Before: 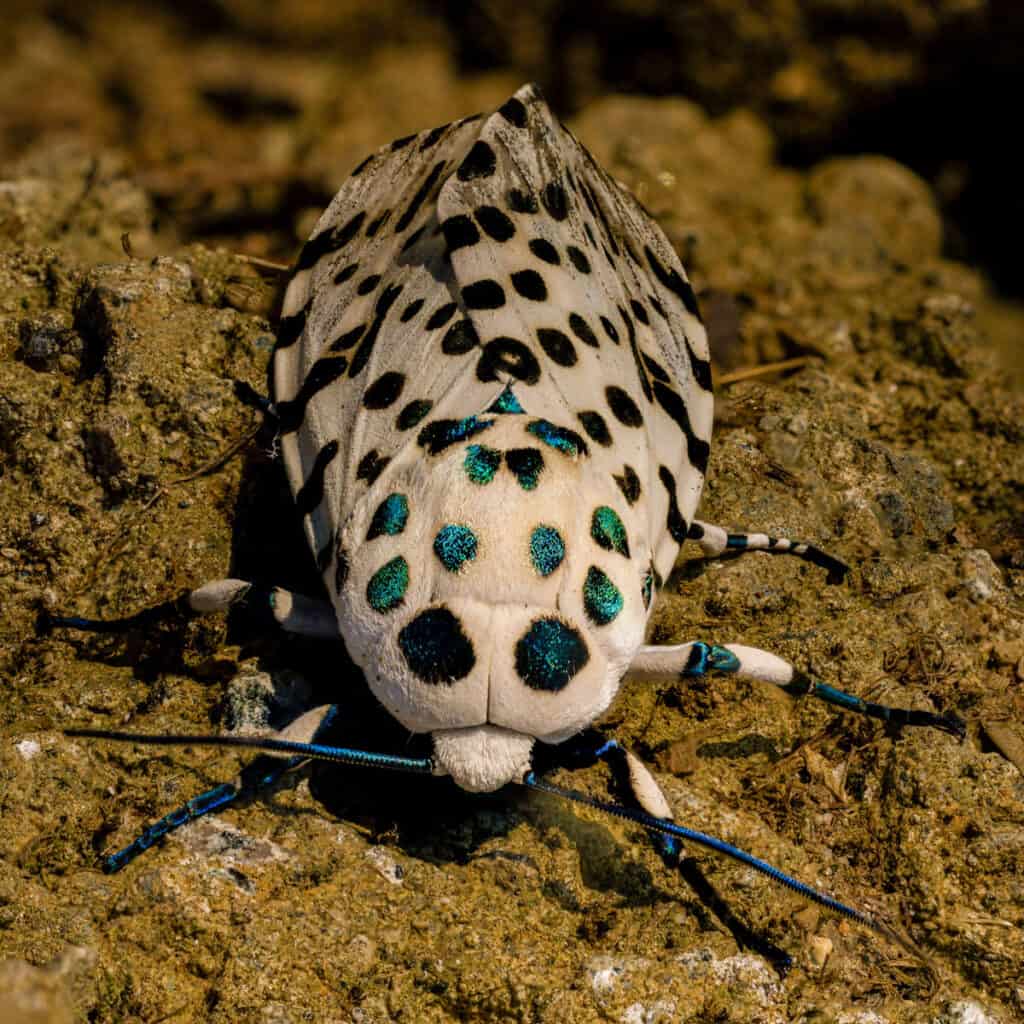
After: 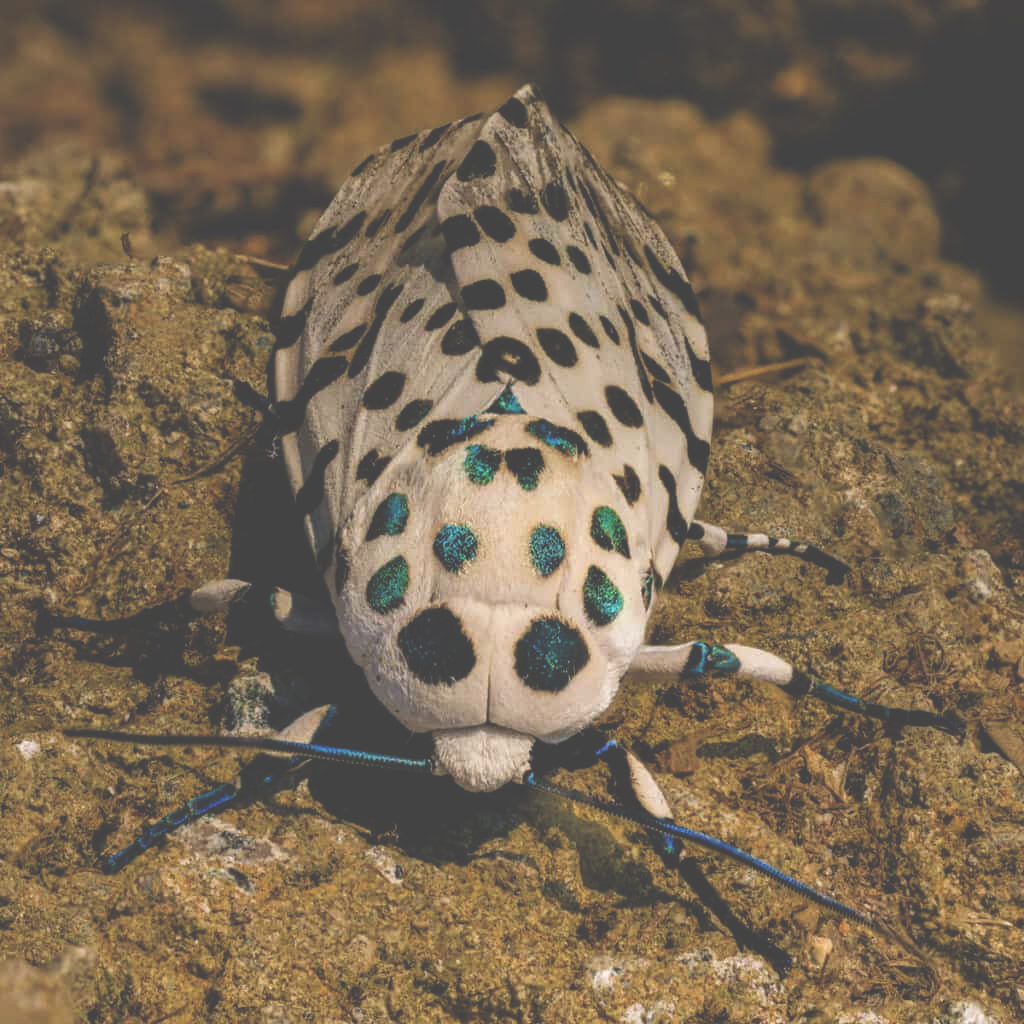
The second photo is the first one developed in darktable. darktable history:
exposure: black level correction -0.061, exposure -0.05 EV, compensate highlight preservation false
